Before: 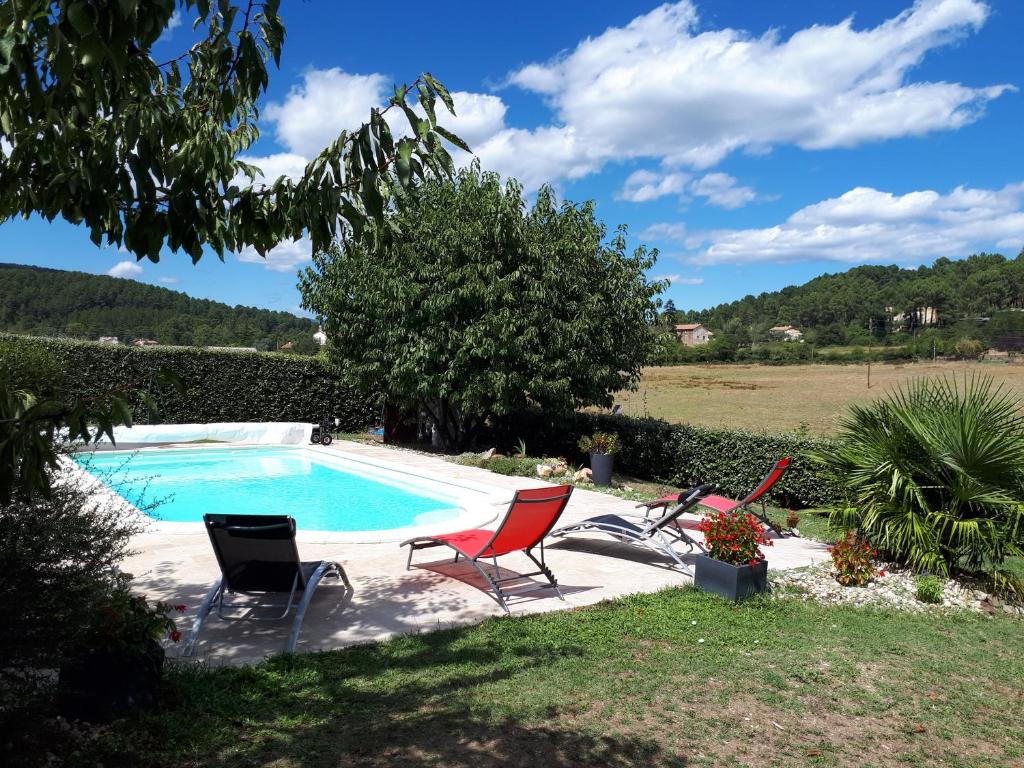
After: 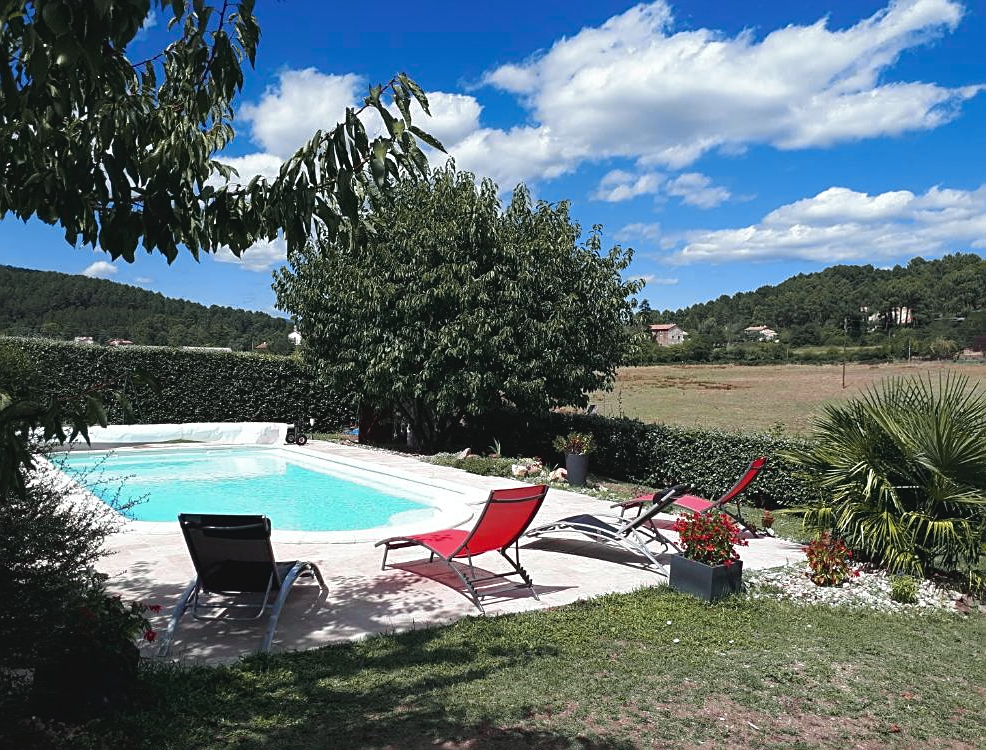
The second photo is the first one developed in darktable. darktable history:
crop and rotate: left 2.536%, right 1.107%, bottom 2.246%
tone curve: curves: ch0 [(0, 0.046) (0.04, 0.074) (0.883, 0.858) (1, 1)]; ch1 [(0, 0) (0.146, 0.159) (0.338, 0.365) (0.417, 0.455) (0.489, 0.486) (0.504, 0.502) (0.529, 0.537) (0.563, 0.567) (1, 1)]; ch2 [(0, 0) (0.307, 0.298) (0.388, 0.375) (0.443, 0.456) (0.485, 0.492) (0.544, 0.525) (1, 1)], color space Lab, independent channels, preserve colors none
sharpen: on, module defaults
